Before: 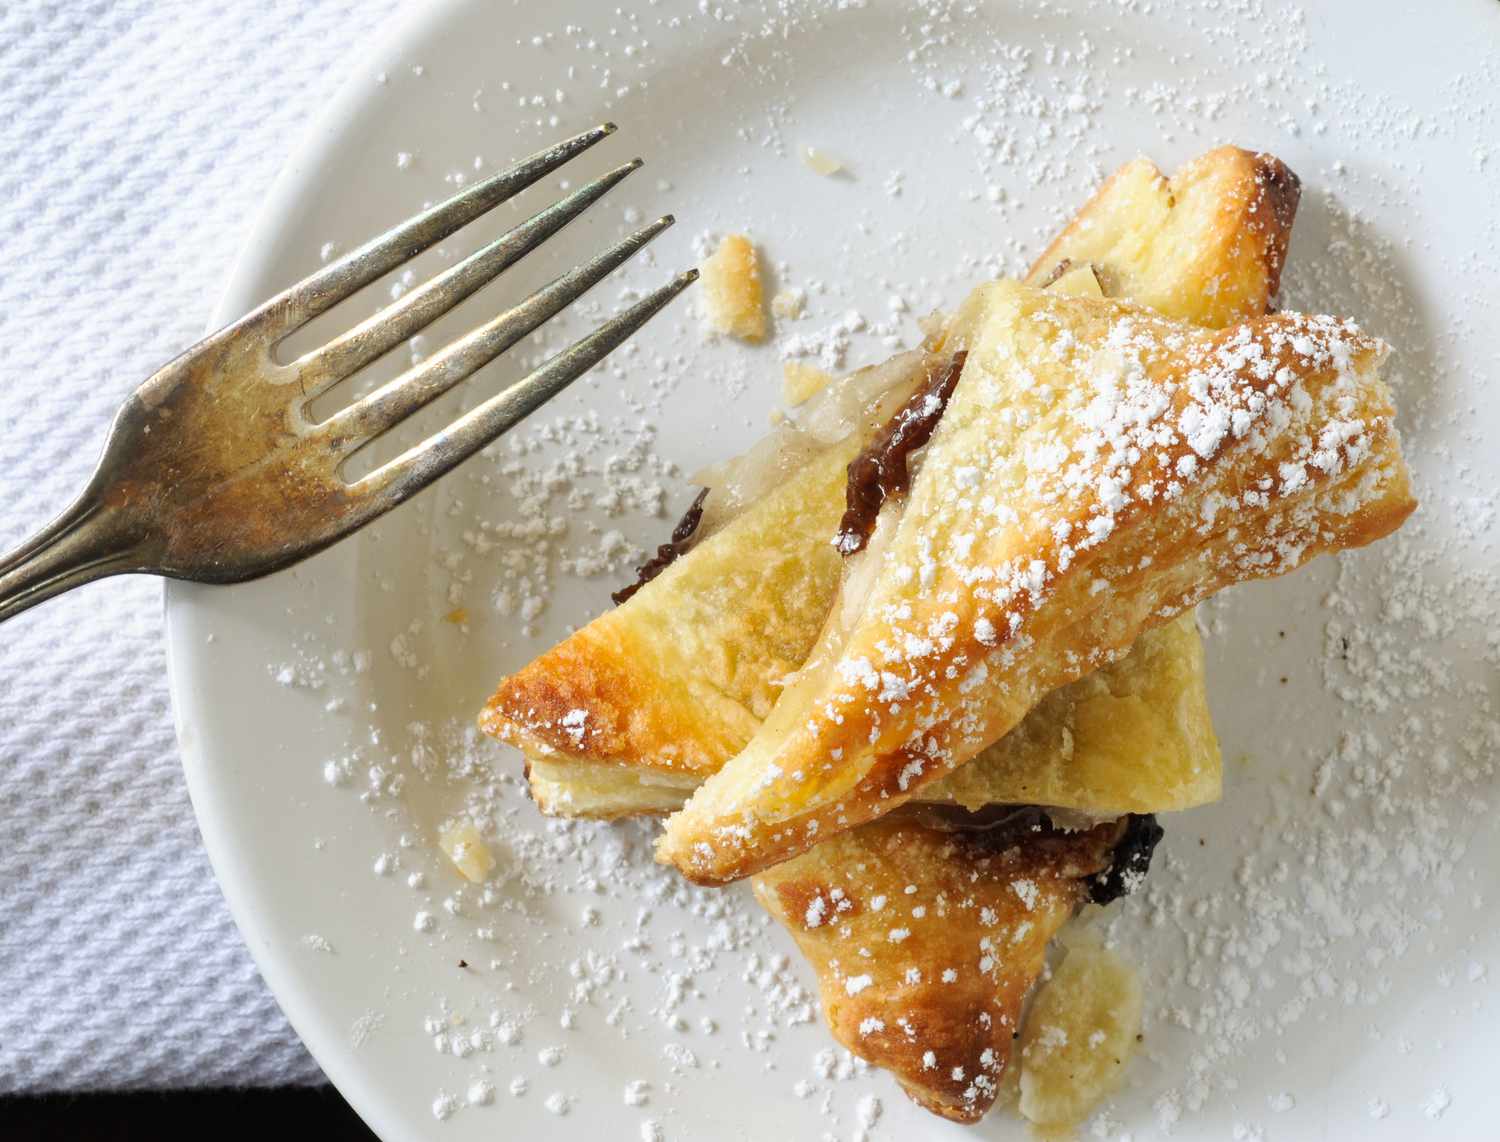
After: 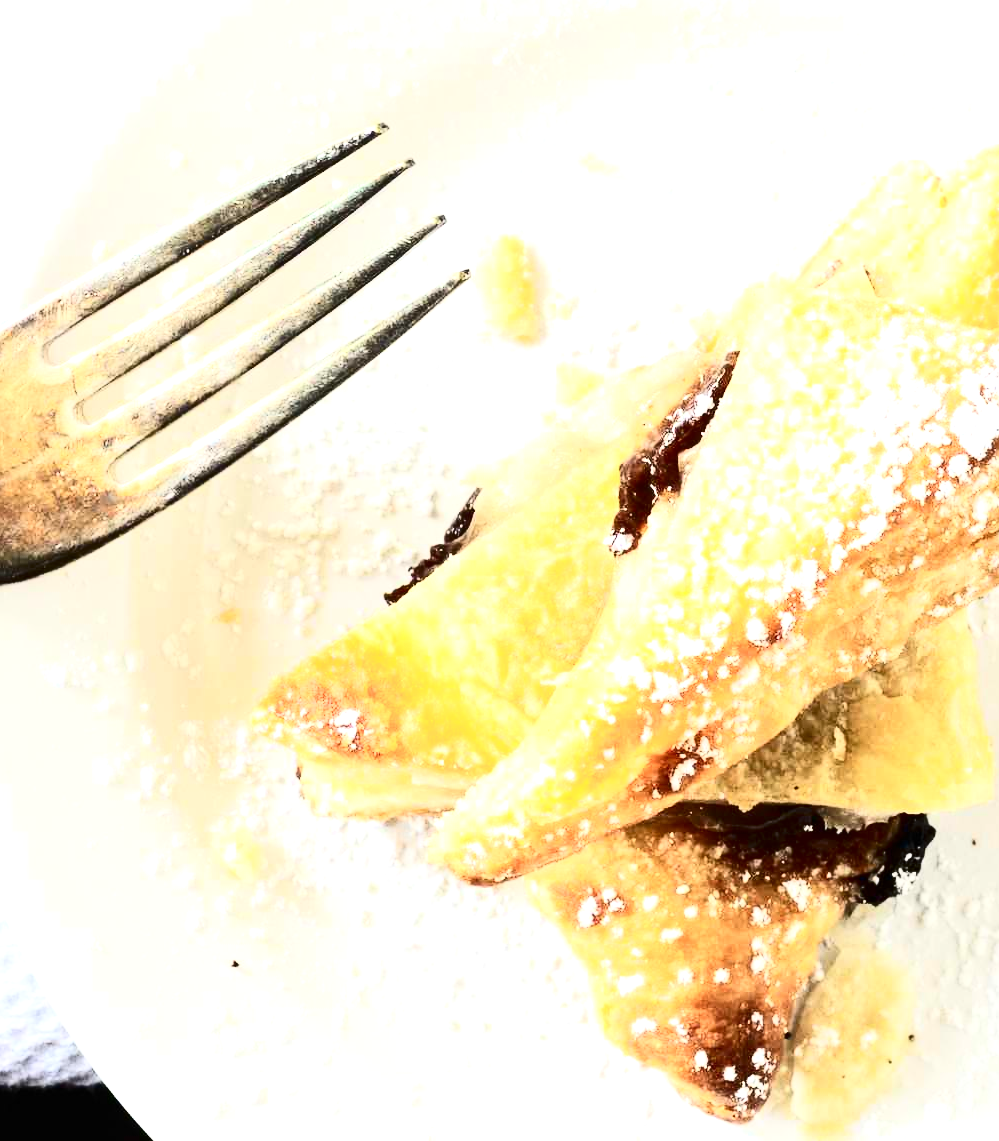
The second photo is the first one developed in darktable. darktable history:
exposure: exposure 1.154 EV, compensate highlight preservation false
crop and rotate: left 15.248%, right 18.113%
contrast brightness saturation: contrast 0.505, saturation -0.093
